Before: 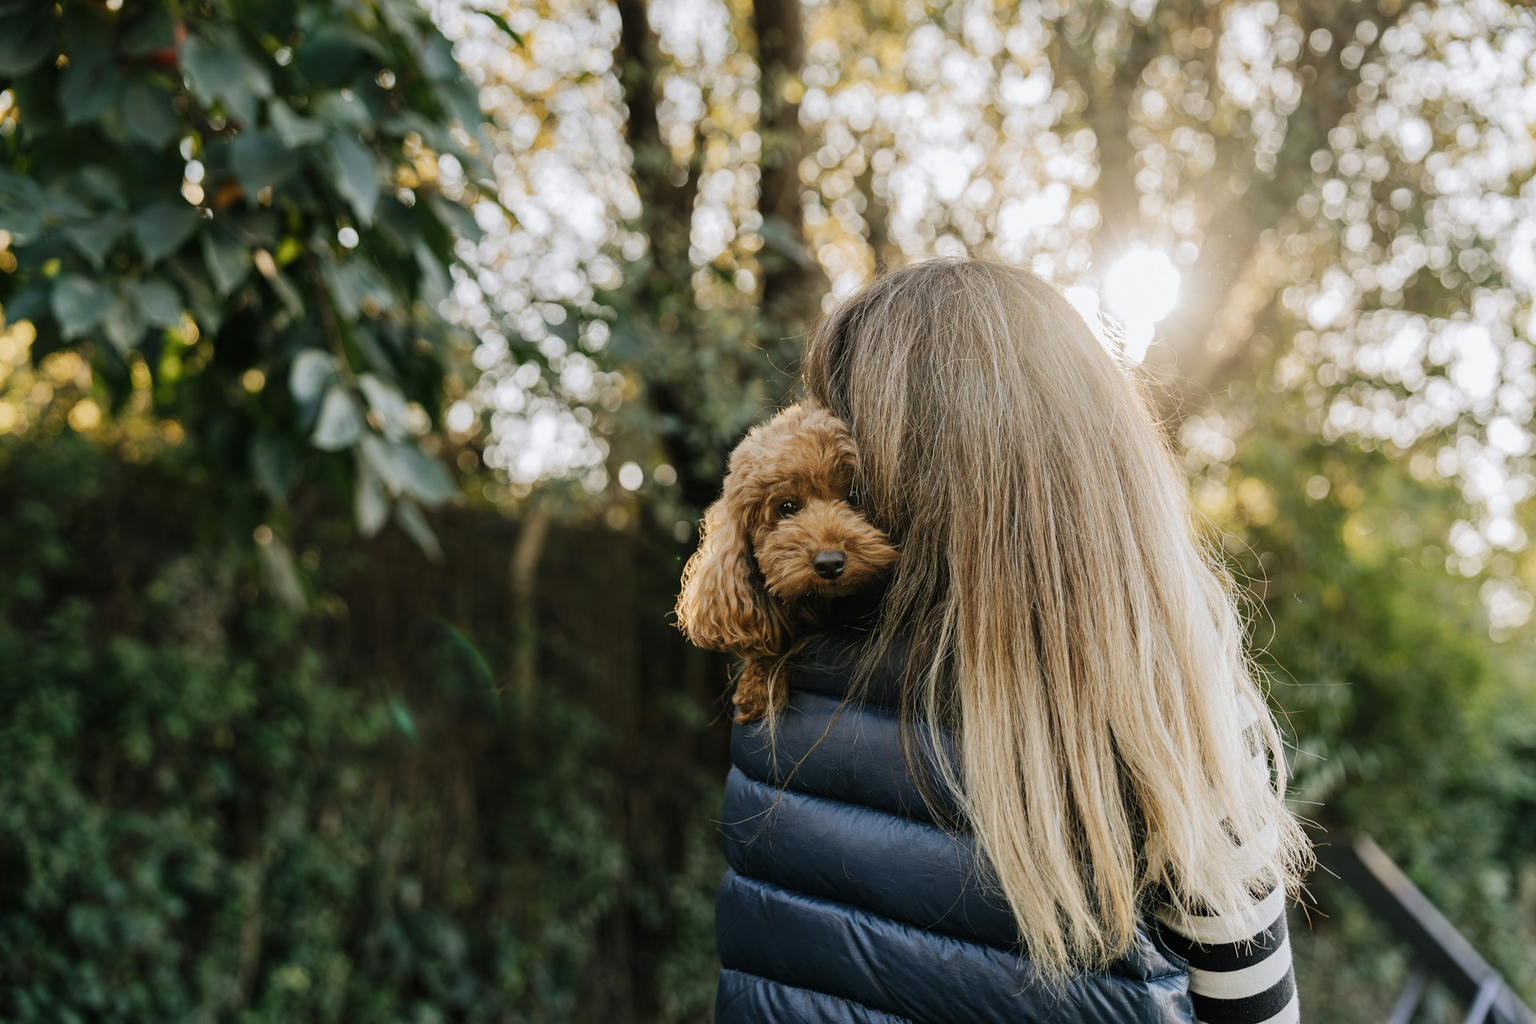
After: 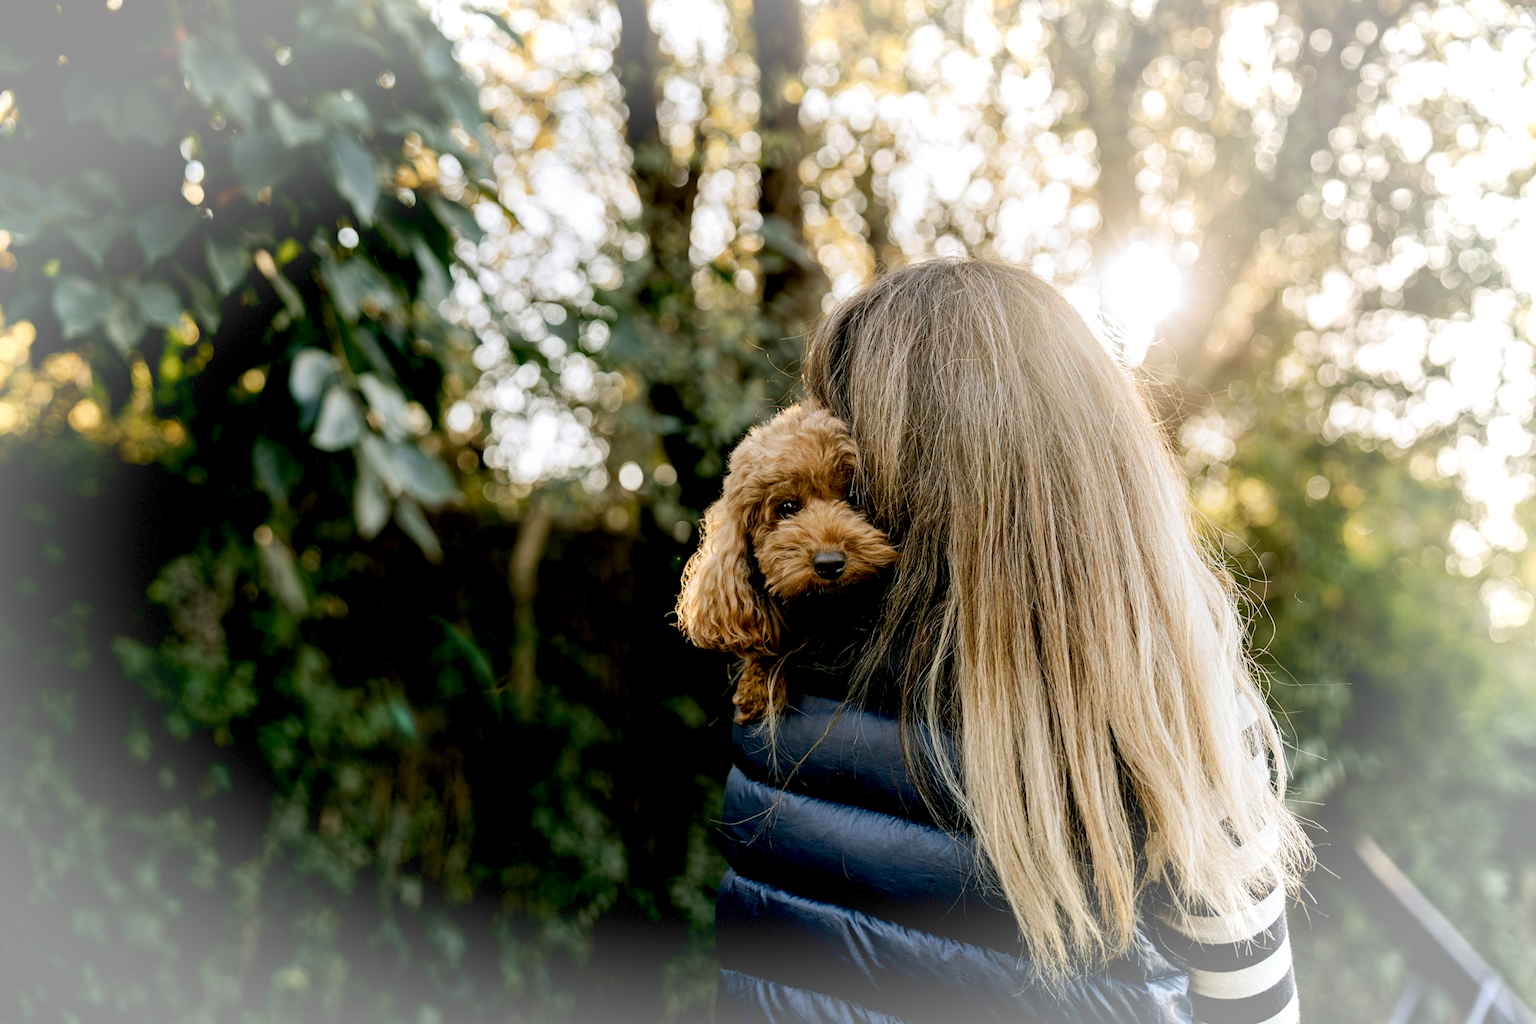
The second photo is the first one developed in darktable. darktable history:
base curve: curves: ch0 [(0.017, 0) (0.425, 0.441) (0.844, 0.933) (1, 1)], preserve colors none
vignetting: fall-off start 71.01%, brightness 0.292, saturation 0, center (-0.078, 0.062), width/height ratio 1.334, dithering 8-bit output
exposure: black level correction 0.001, exposure 0.138 EV, compensate highlight preservation false
